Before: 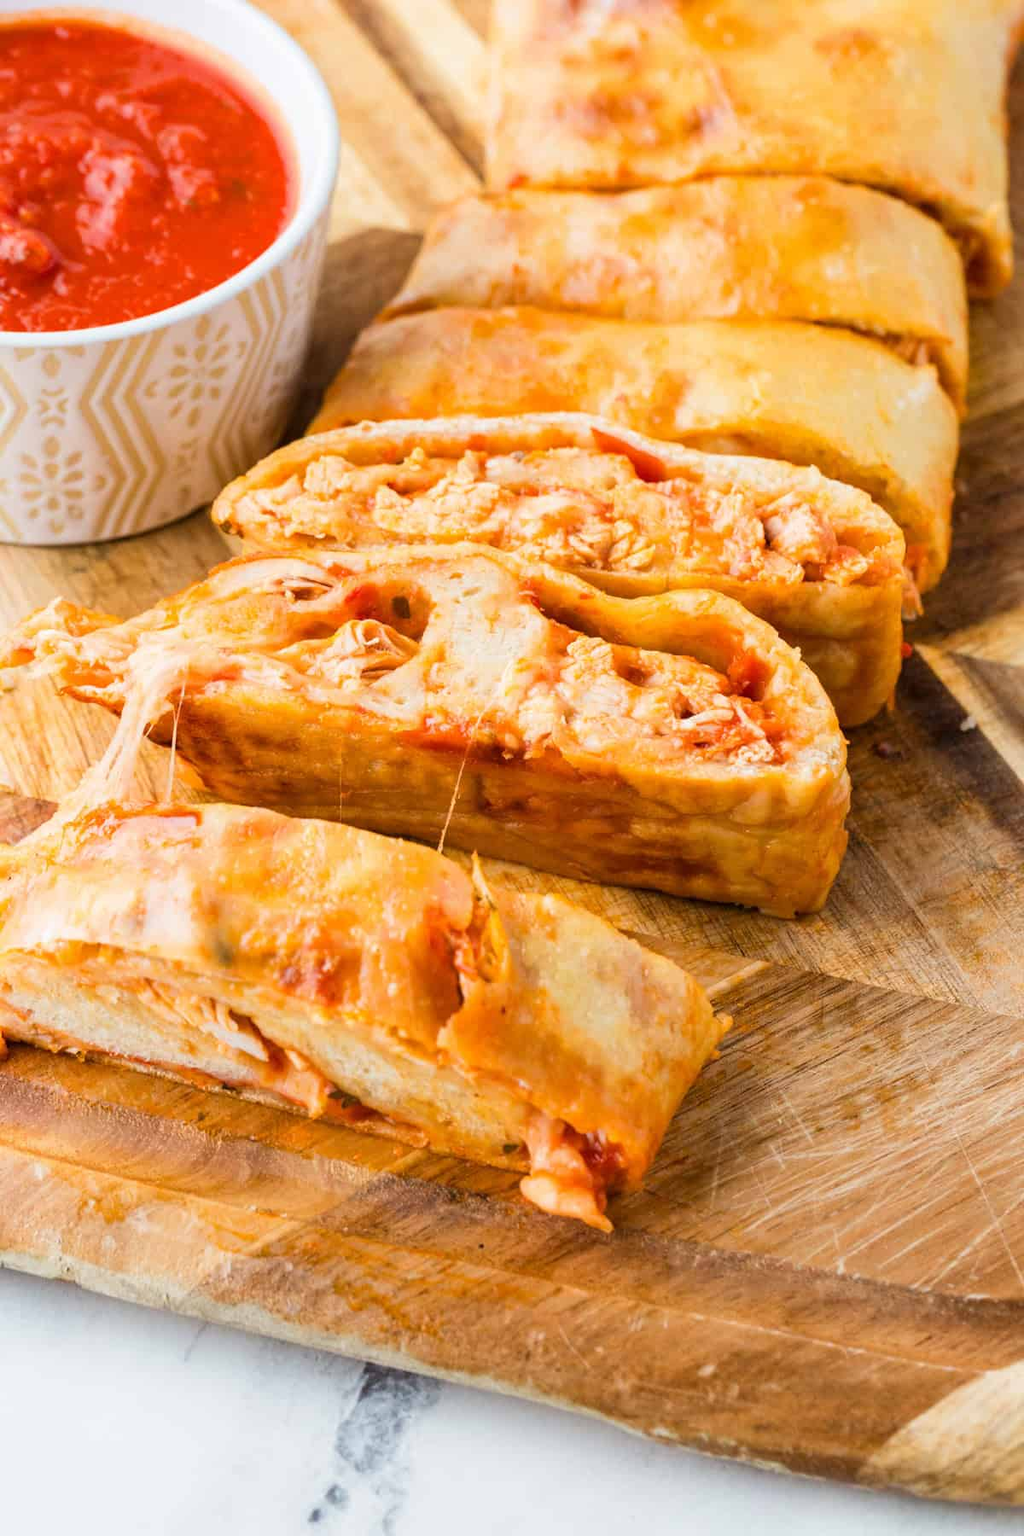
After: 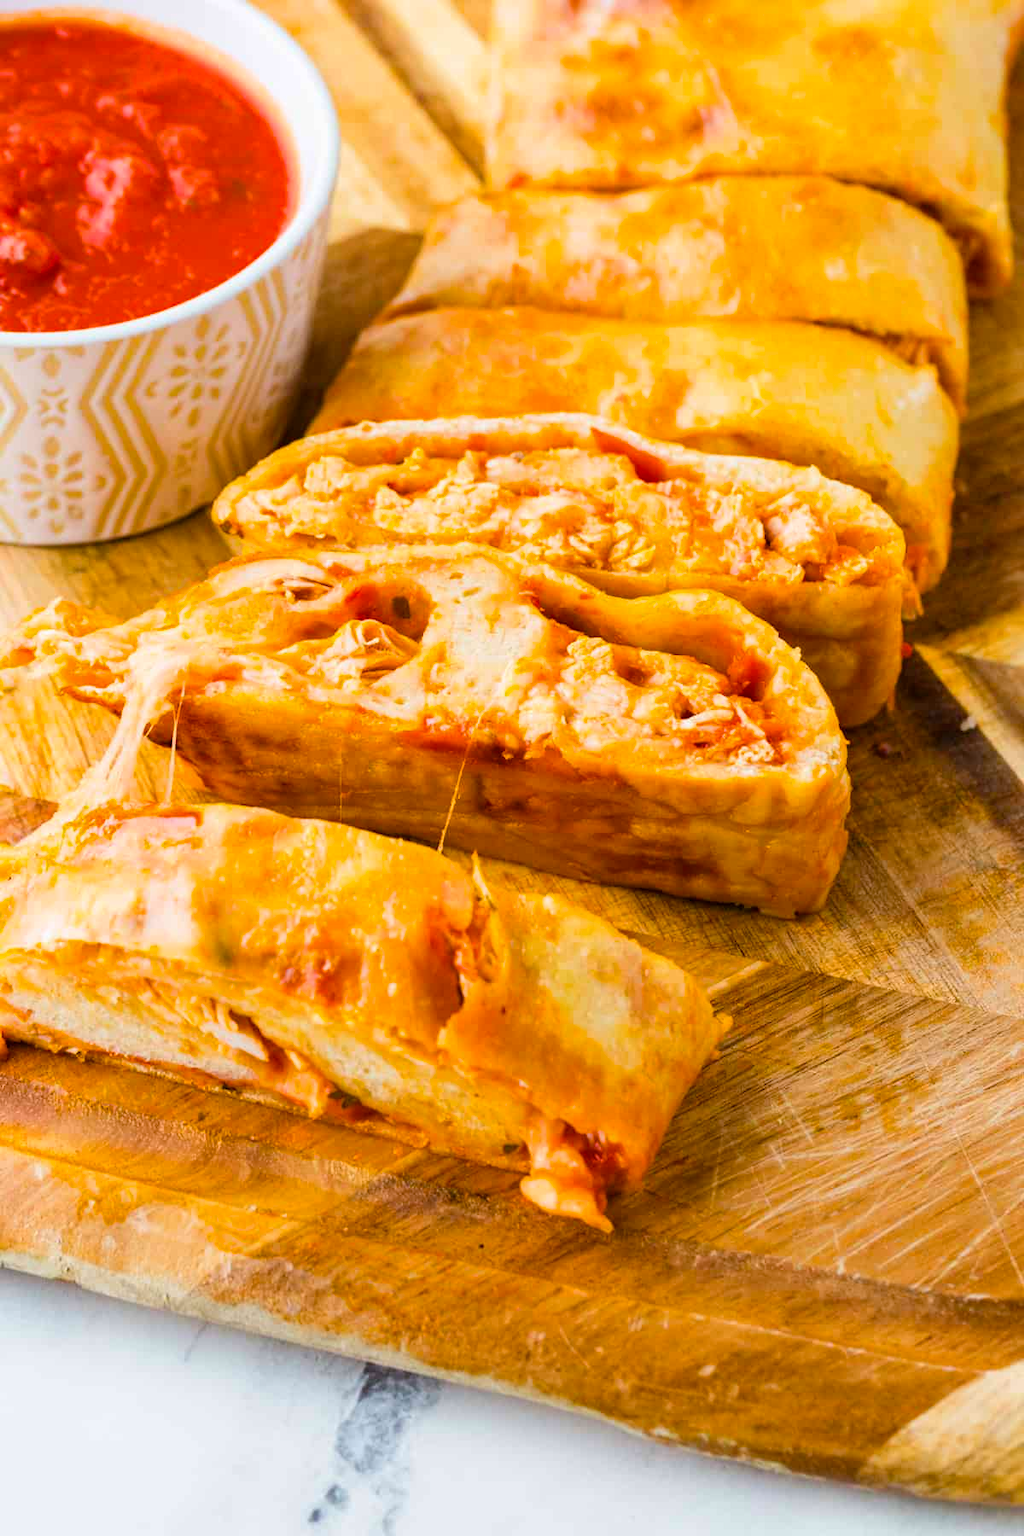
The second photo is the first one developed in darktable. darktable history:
color balance rgb: shadows lift › chroma 0.902%, shadows lift › hue 110.62°, perceptual saturation grading › global saturation 30.461%, global vibrance 20%
